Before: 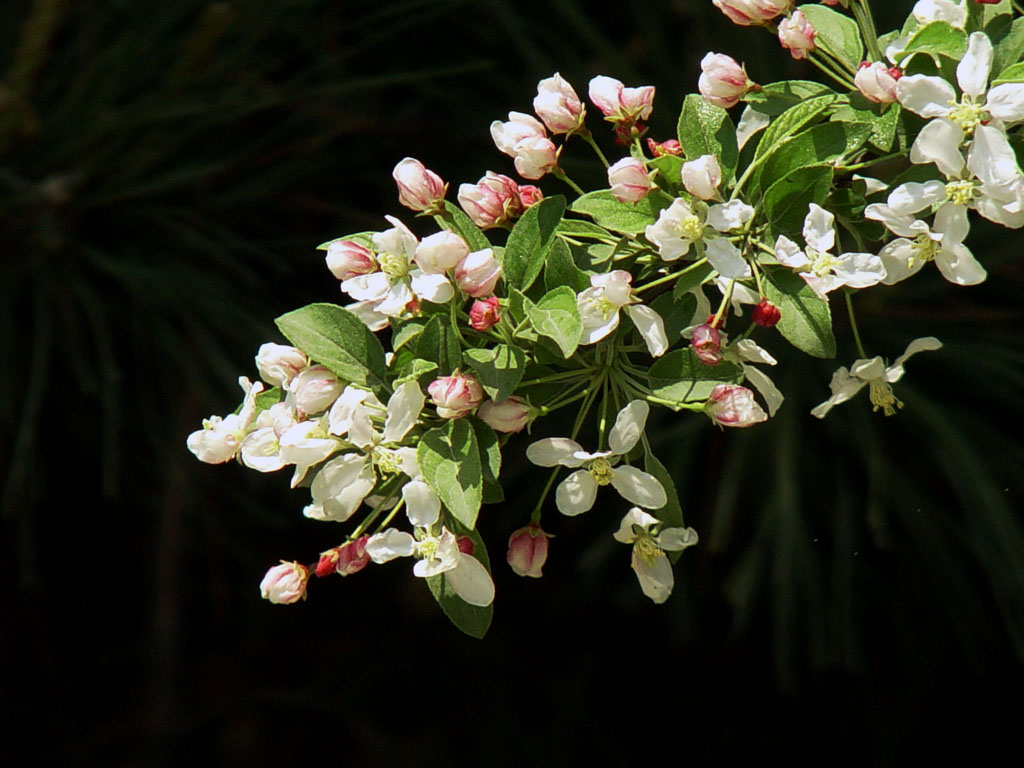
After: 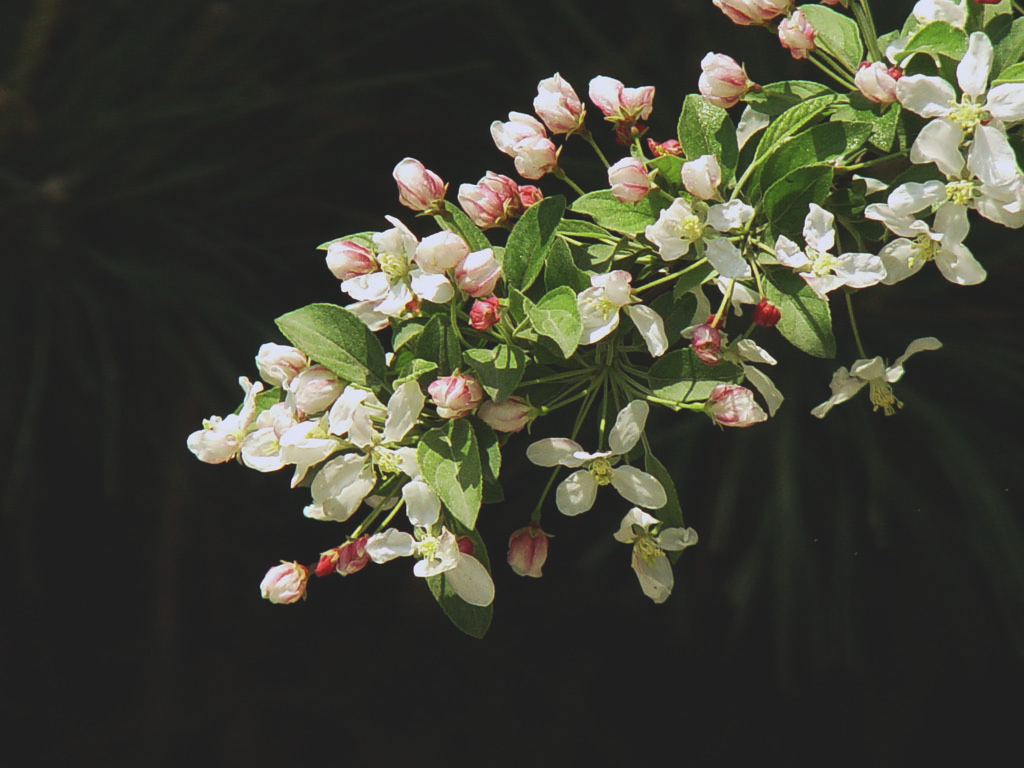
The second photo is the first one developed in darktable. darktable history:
exposure: black level correction -0.015, exposure -0.131 EV, compensate highlight preservation false
